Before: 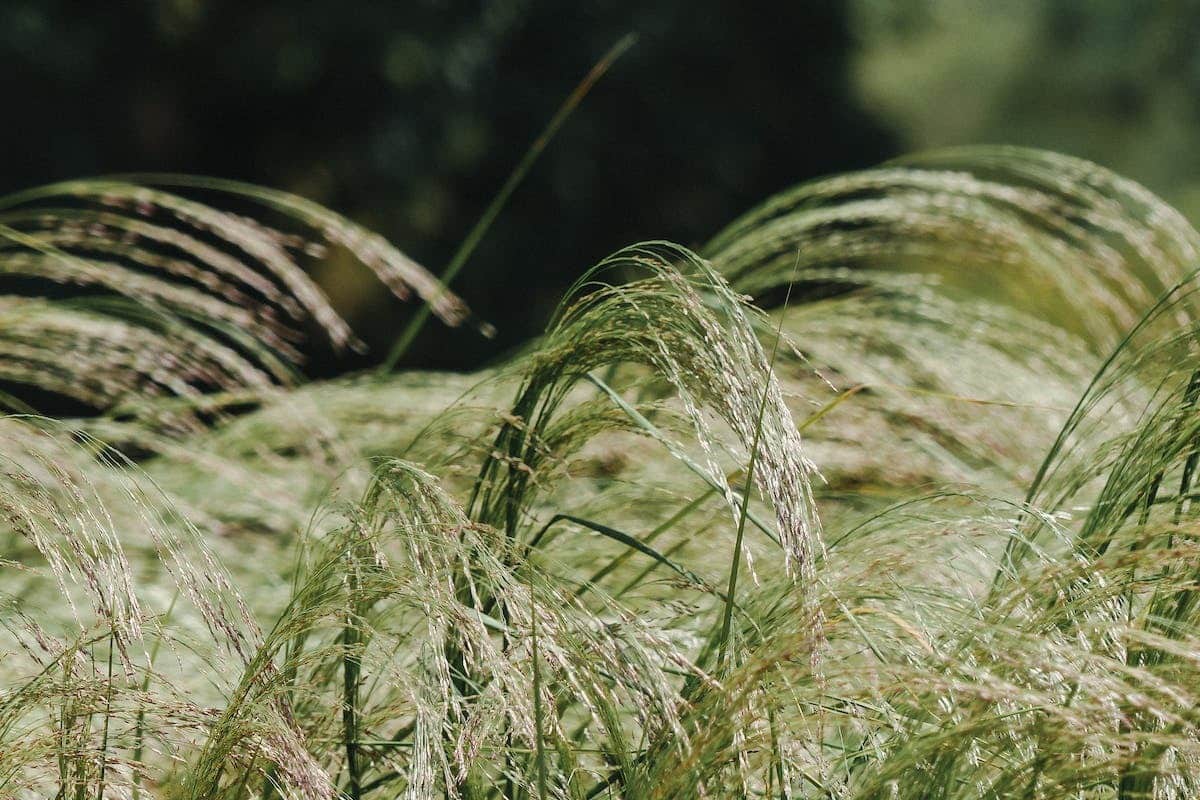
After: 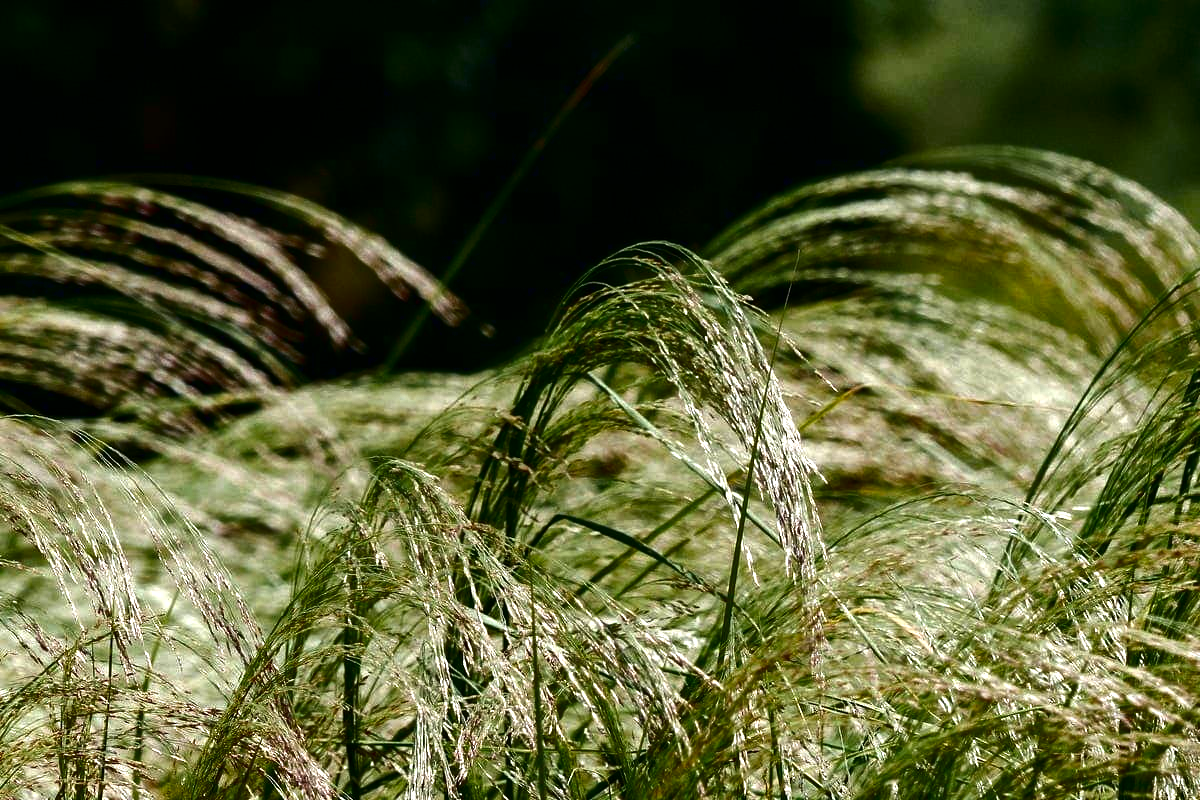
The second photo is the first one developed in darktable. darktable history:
contrast brightness saturation: contrast 0.085, brightness -0.573, saturation 0.168
exposure: exposure 0.635 EV, compensate exposure bias true, compensate highlight preservation false
